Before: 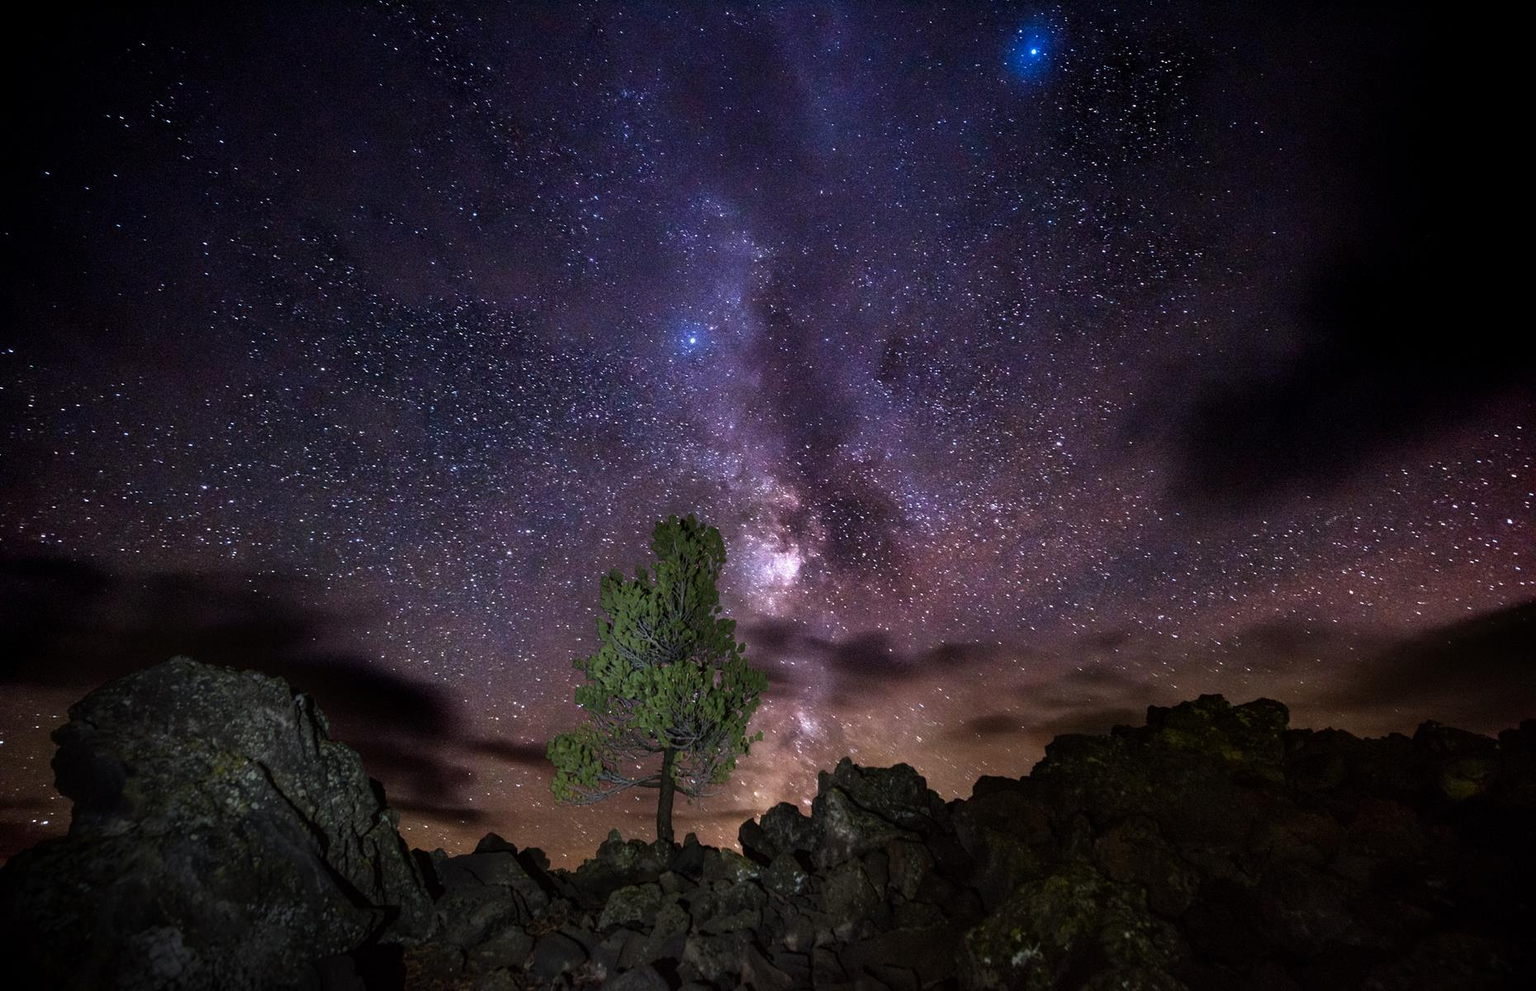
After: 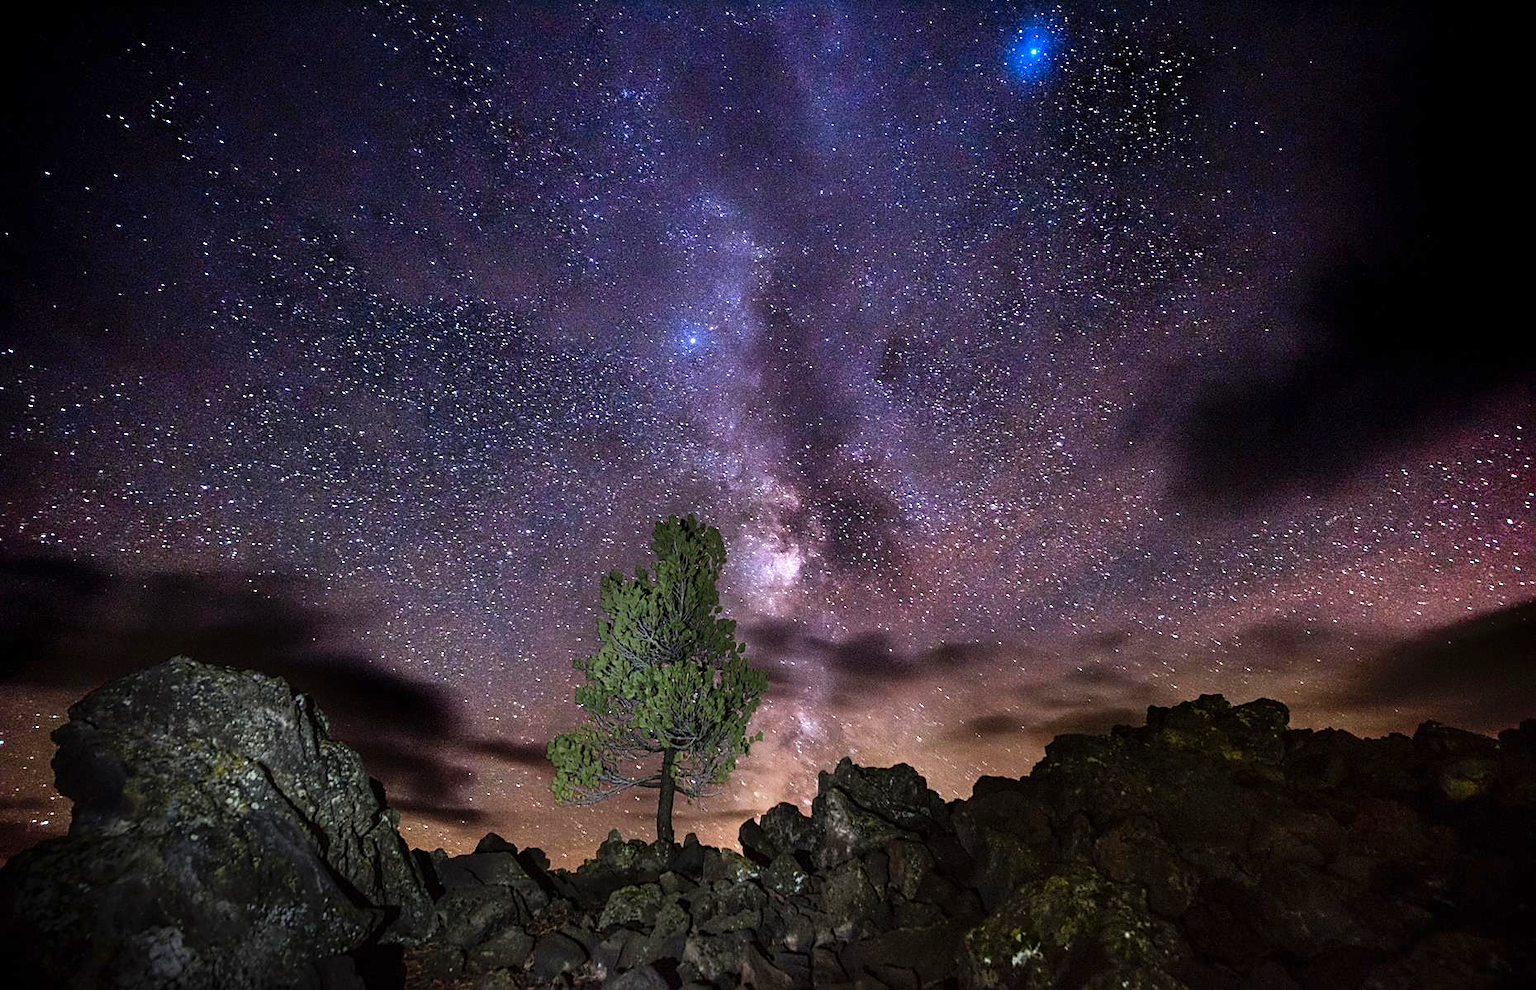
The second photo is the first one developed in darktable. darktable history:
shadows and highlights: radius 132.15, soften with gaussian
sharpen: radius 1.937
